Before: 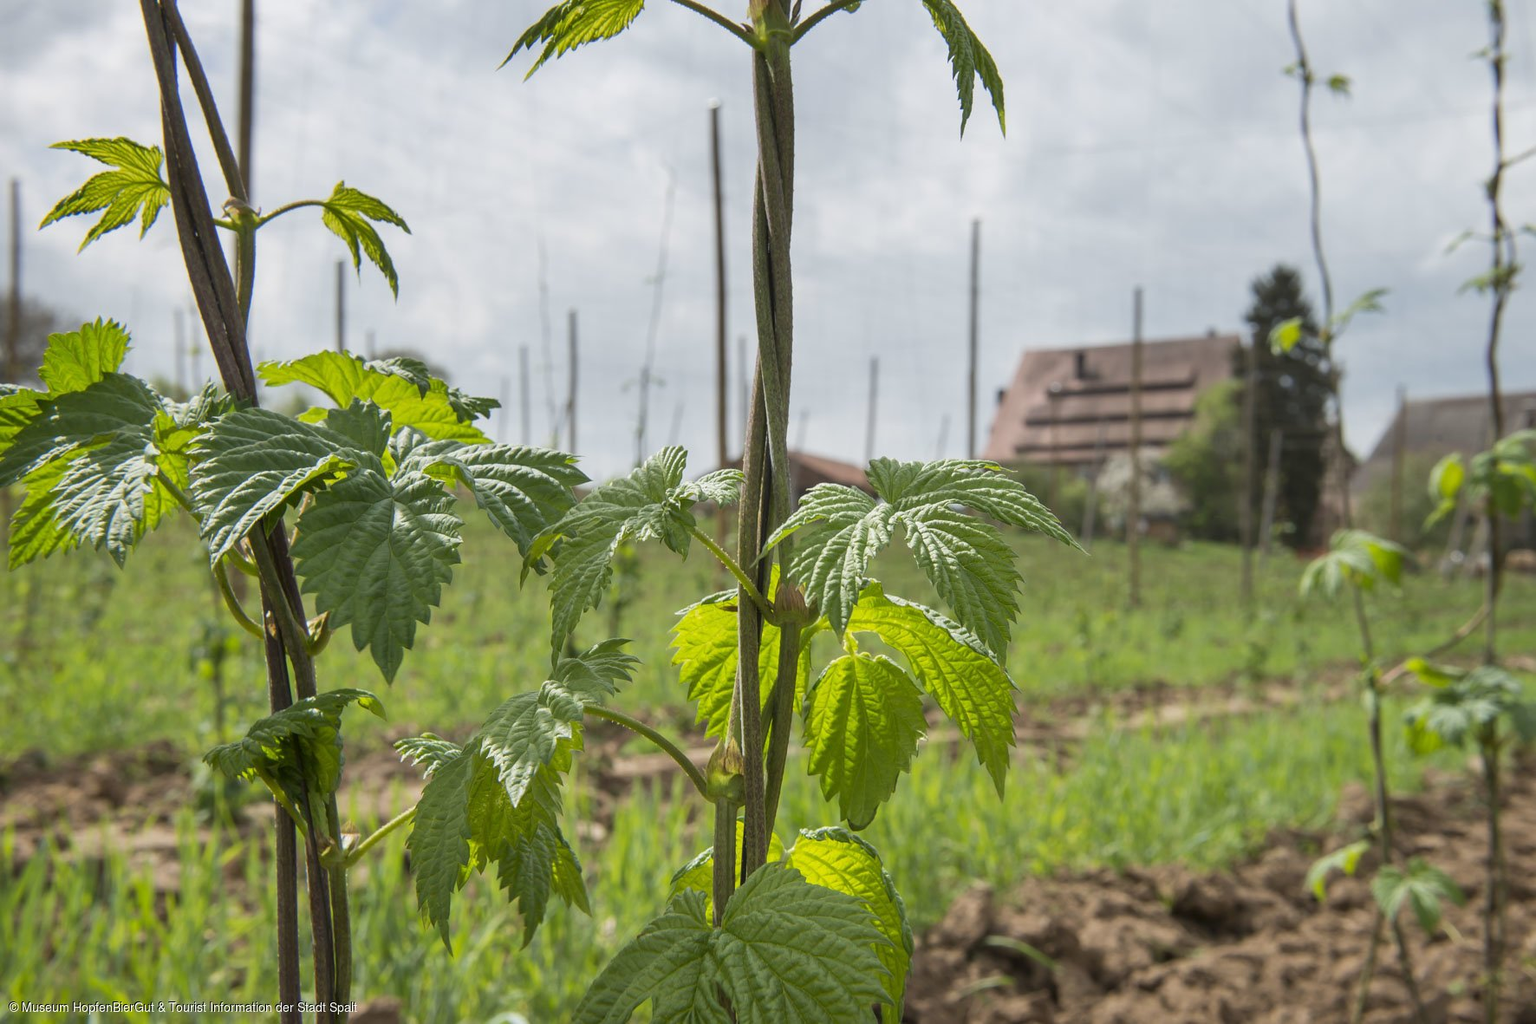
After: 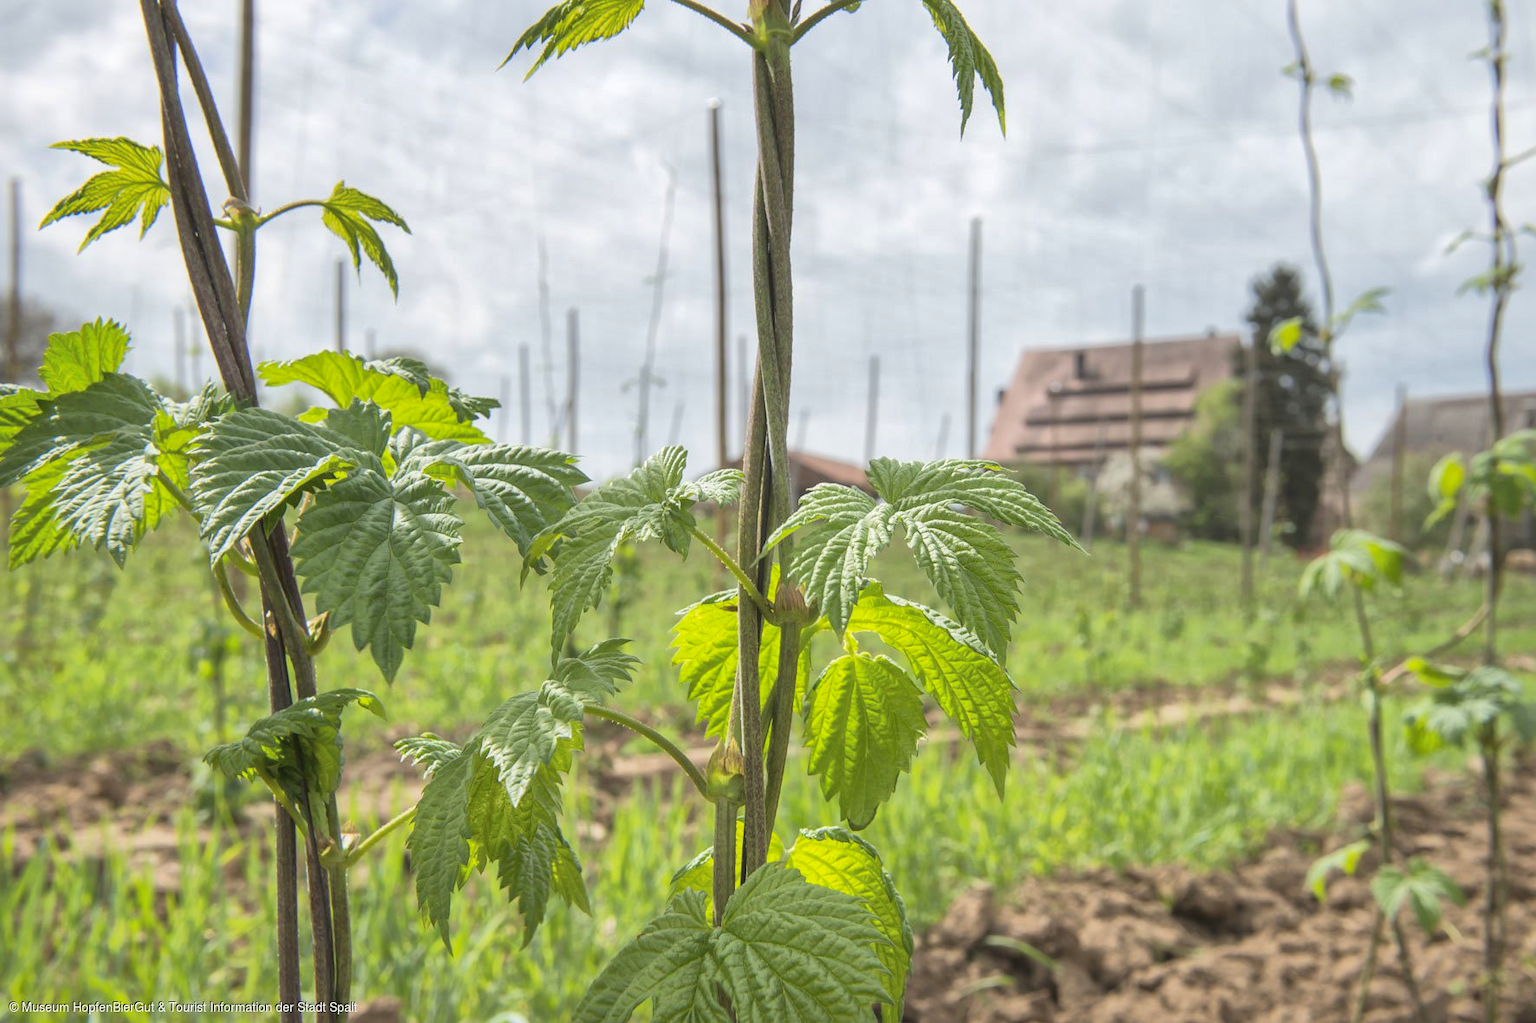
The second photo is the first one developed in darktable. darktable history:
global tonemap: drago (1, 100), detail 1
exposure: black level correction -0.002, exposure 0.54 EV, compensate highlight preservation false
